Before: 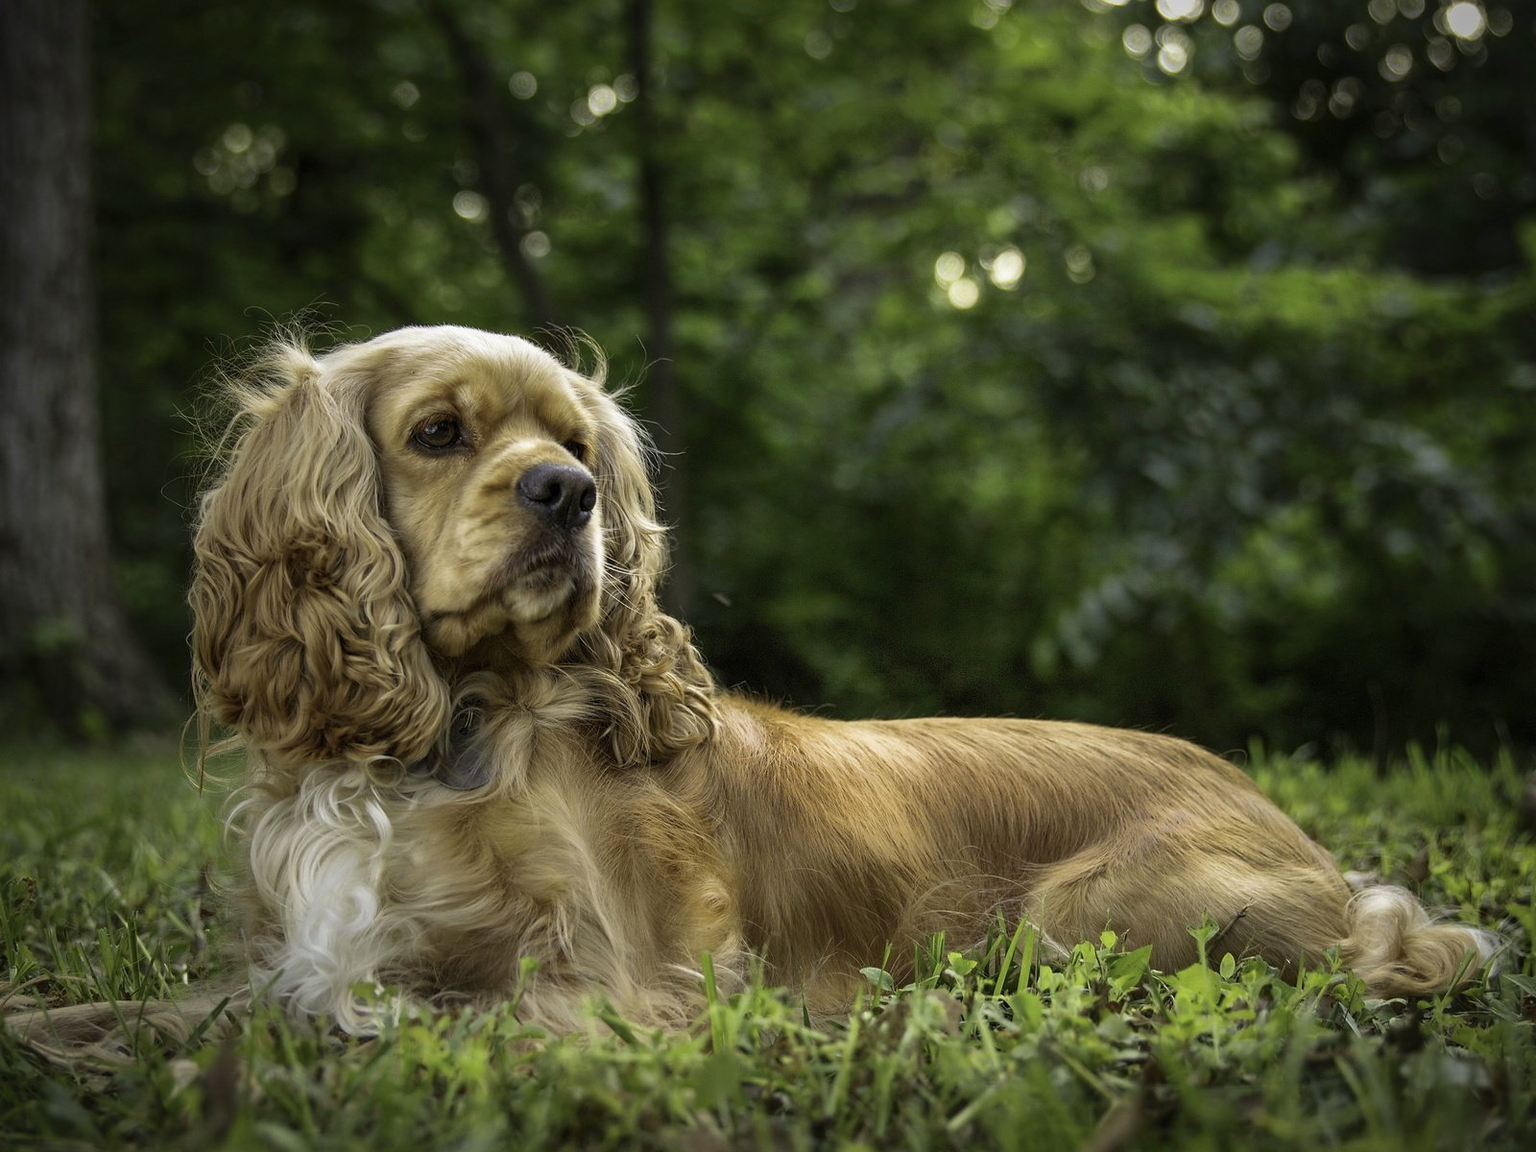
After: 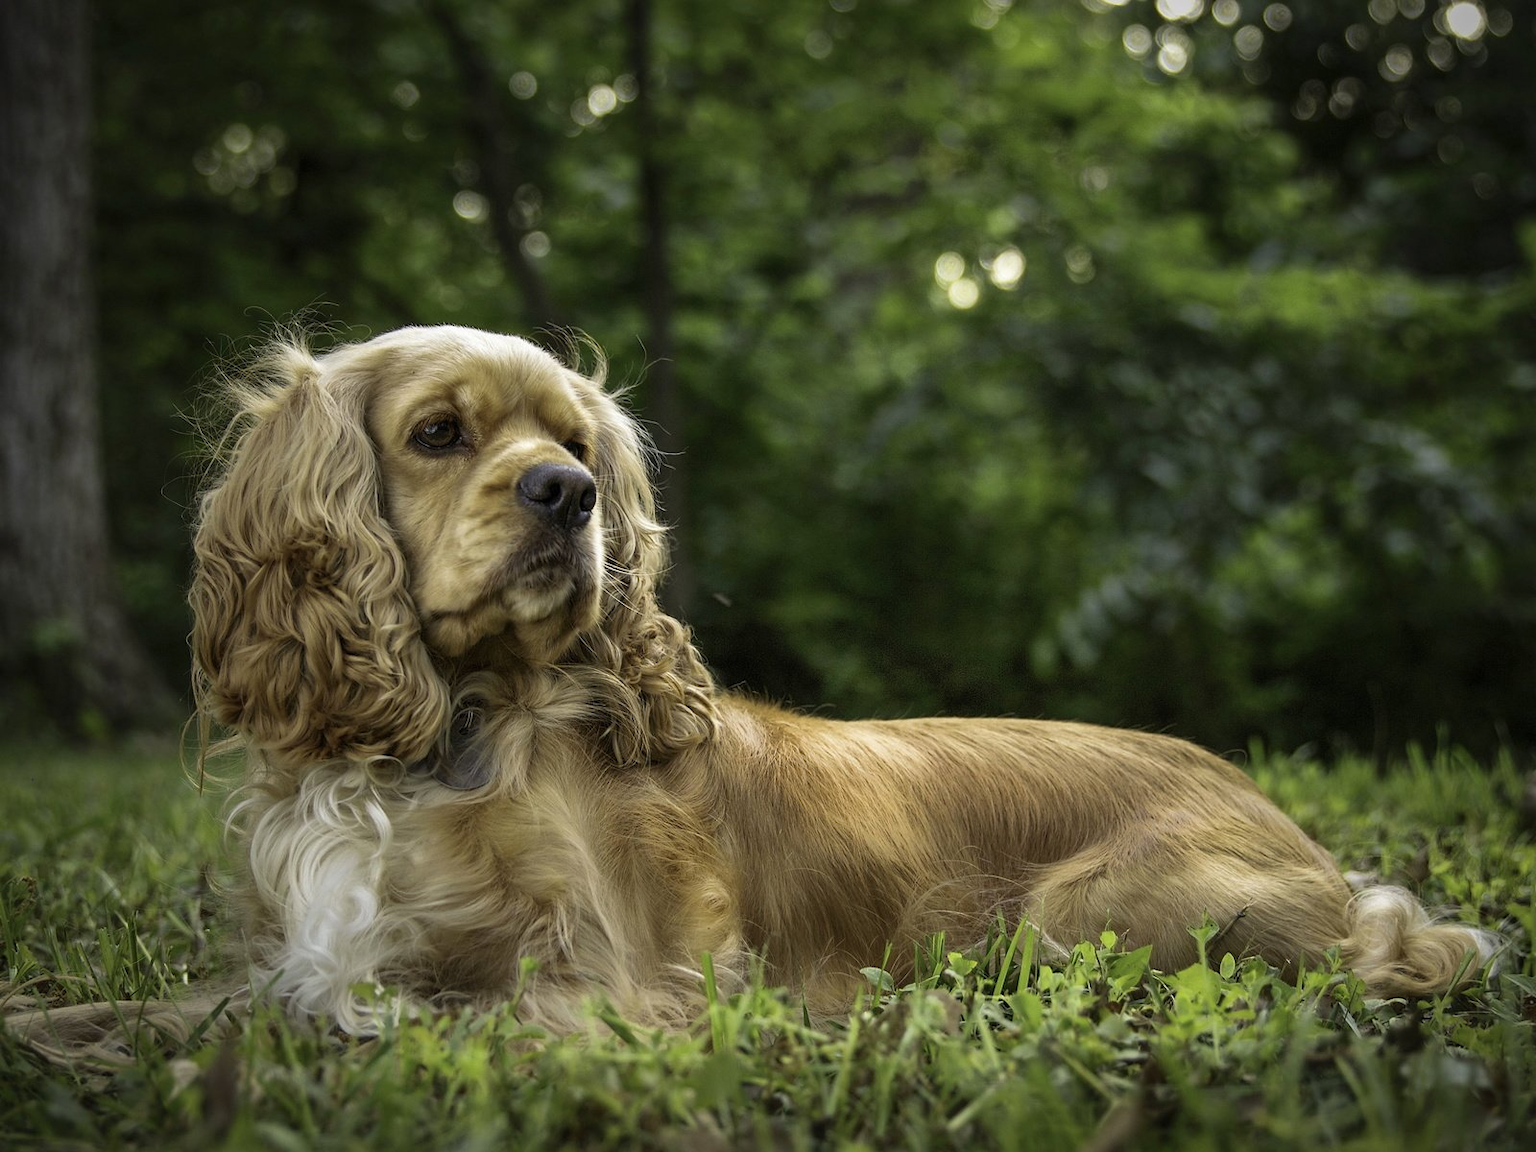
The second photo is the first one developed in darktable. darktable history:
shadows and highlights: shadows 12.81, white point adjustment 1.18, highlights -1.32, highlights color adjustment 0.347%, soften with gaussian
